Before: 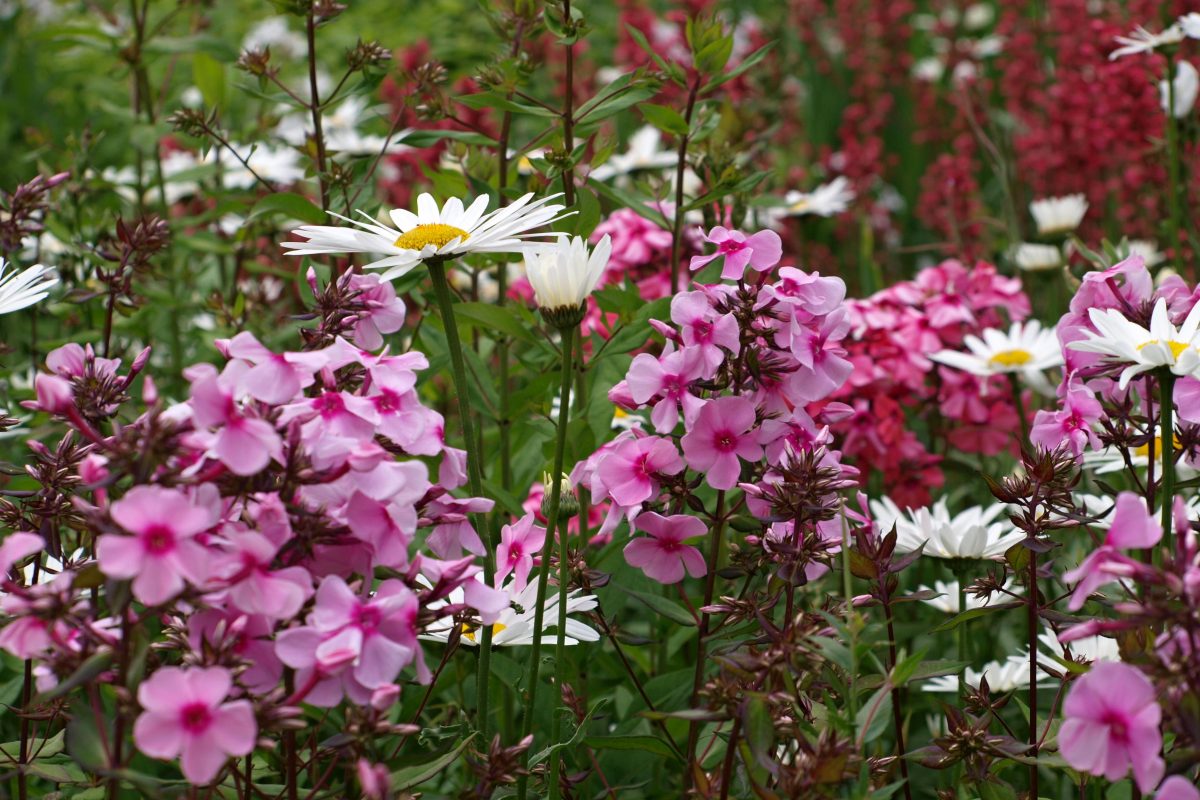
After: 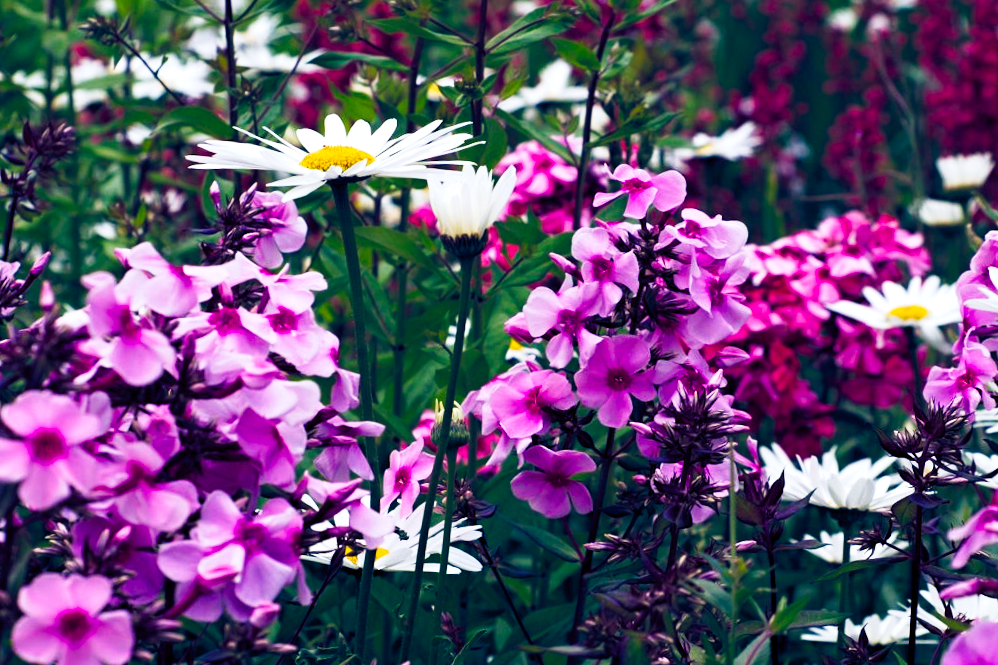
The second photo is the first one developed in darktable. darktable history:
color balance rgb: shadows lift › luminance -41.13%, shadows lift › chroma 14.13%, shadows lift › hue 260°, power › luminance -3.76%, power › chroma 0.56%, power › hue 40.37°, highlights gain › luminance 16.81%, highlights gain › chroma 2.94%, highlights gain › hue 260°, global offset › luminance -0.29%, global offset › chroma 0.31%, global offset › hue 260°, perceptual saturation grading › global saturation 20%, perceptual saturation grading › highlights -13.92%, perceptual saturation grading › shadows 50%
tone curve: curves: ch0 [(0, 0) (0.003, 0.011) (0.011, 0.019) (0.025, 0.03) (0.044, 0.045) (0.069, 0.061) (0.1, 0.085) (0.136, 0.119) (0.177, 0.159) (0.224, 0.205) (0.277, 0.261) (0.335, 0.329) (0.399, 0.407) (0.468, 0.508) (0.543, 0.606) (0.623, 0.71) (0.709, 0.815) (0.801, 0.903) (0.898, 0.957) (1, 1)], preserve colors none
crop and rotate: angle -3.27°, left 5.211%, top 5.211%, right 4.607%, bottom 4.607%
